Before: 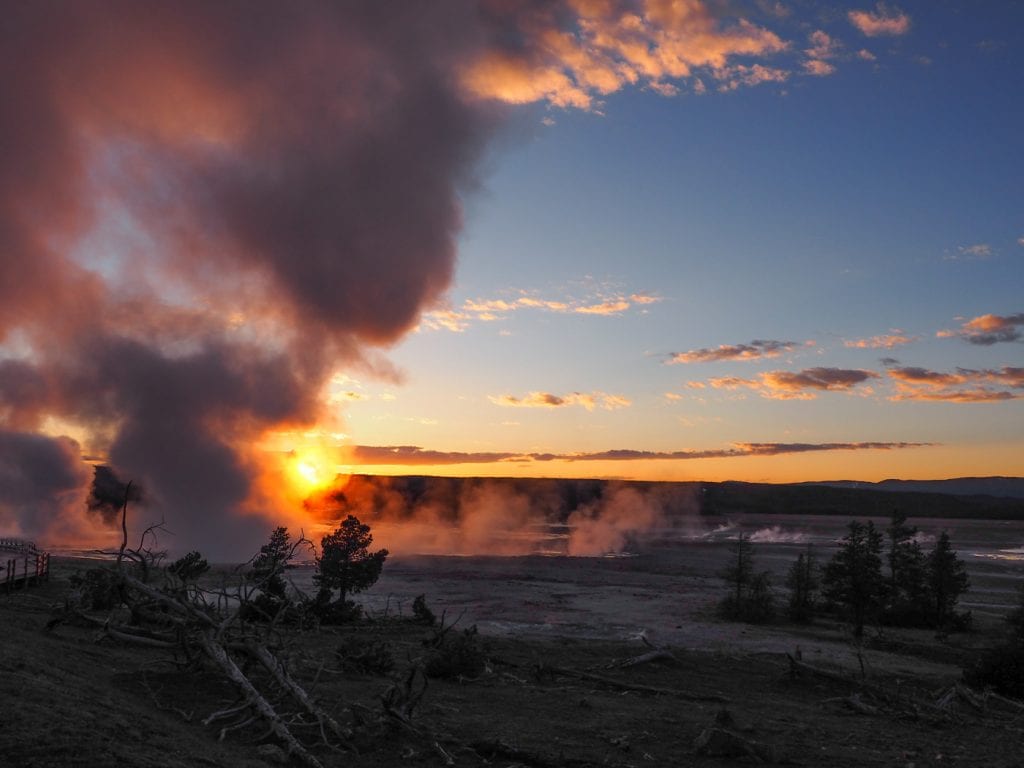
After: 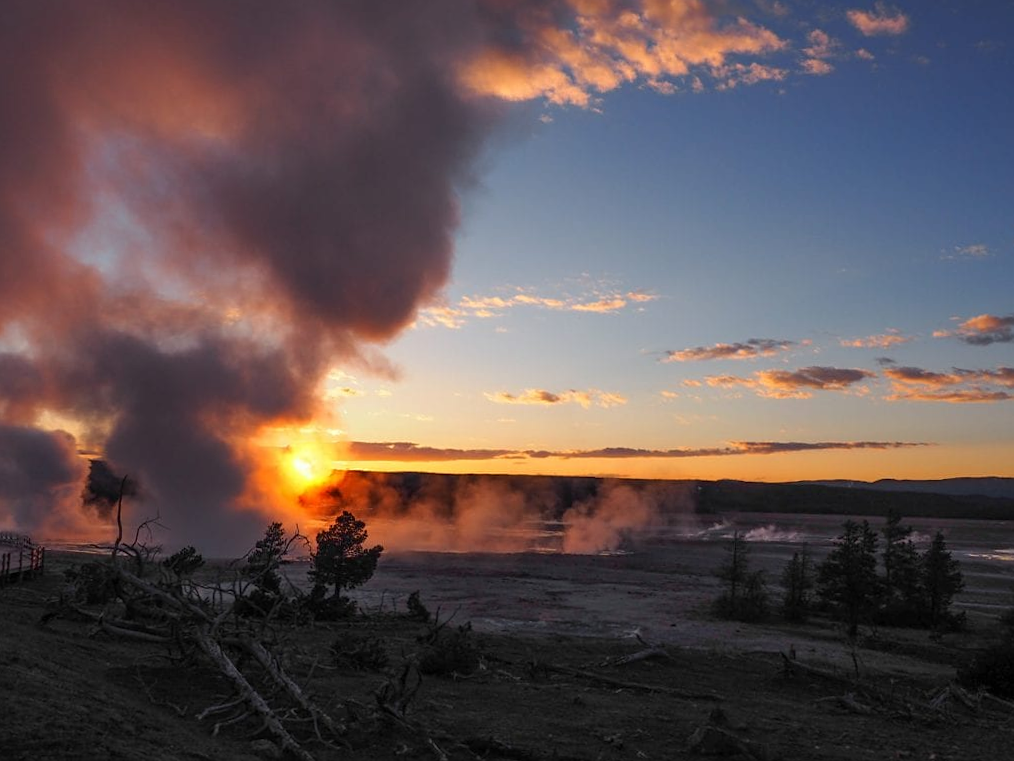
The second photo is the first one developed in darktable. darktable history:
crop and rotate: angle -0.387°
sharpen: amount 0.204
